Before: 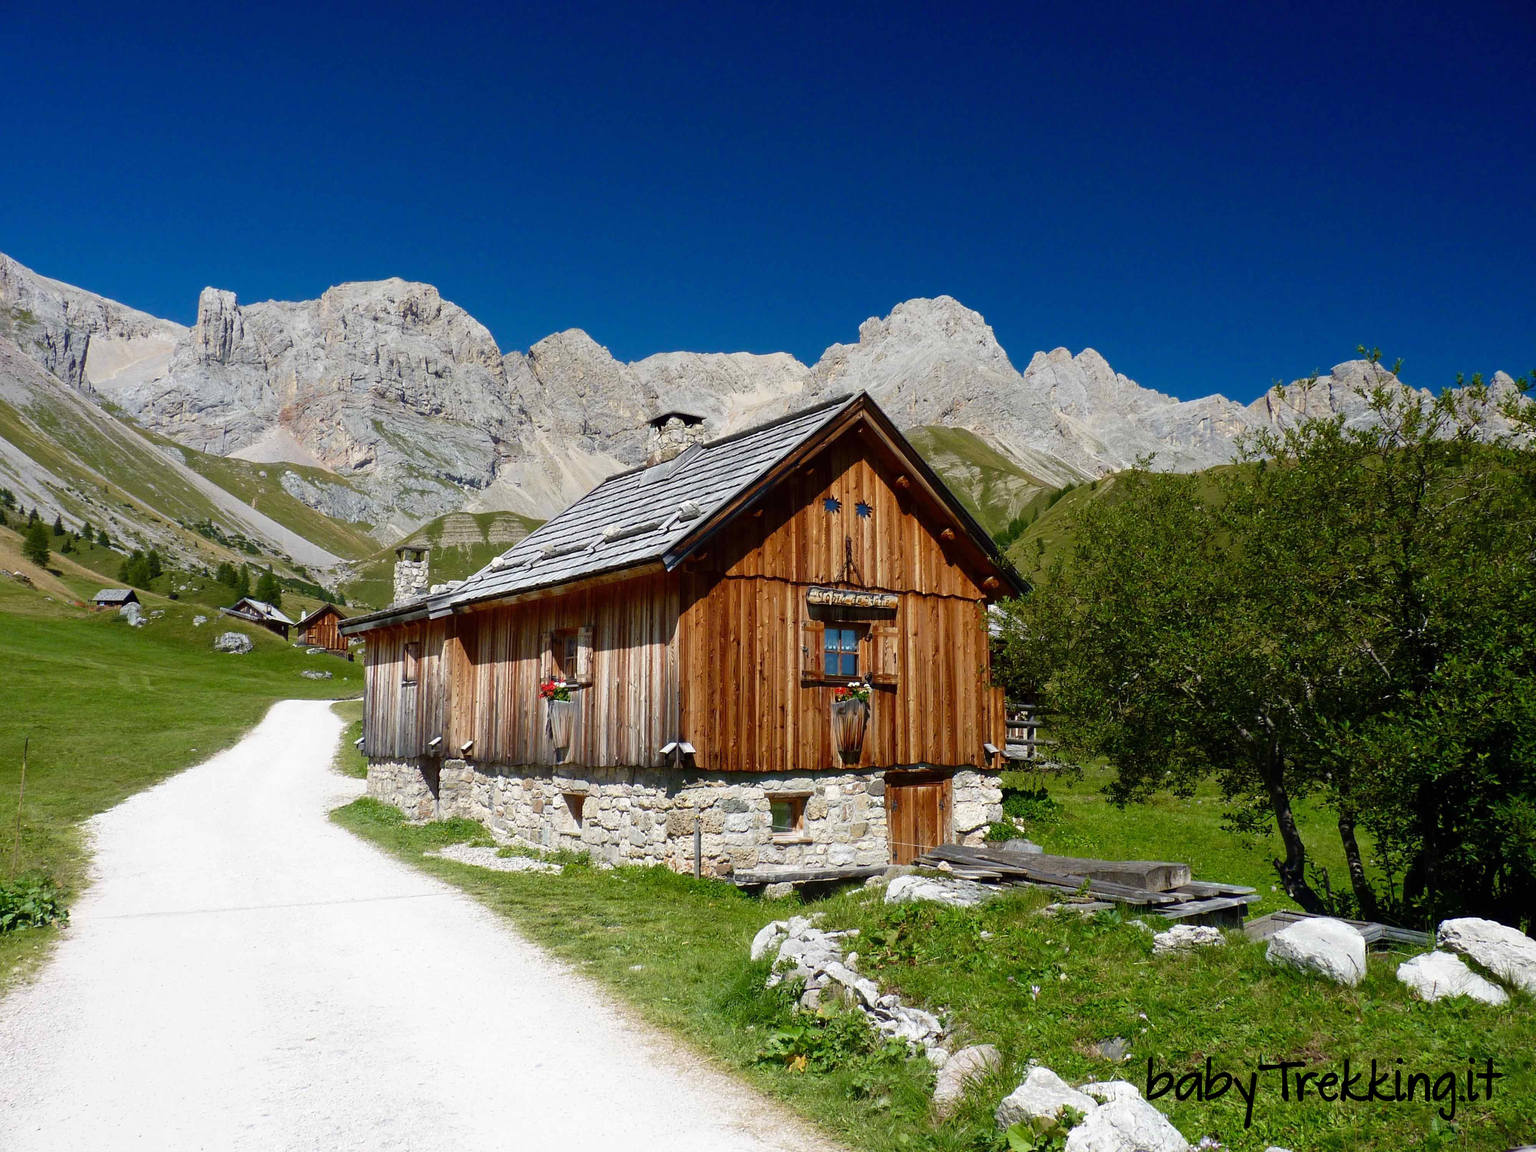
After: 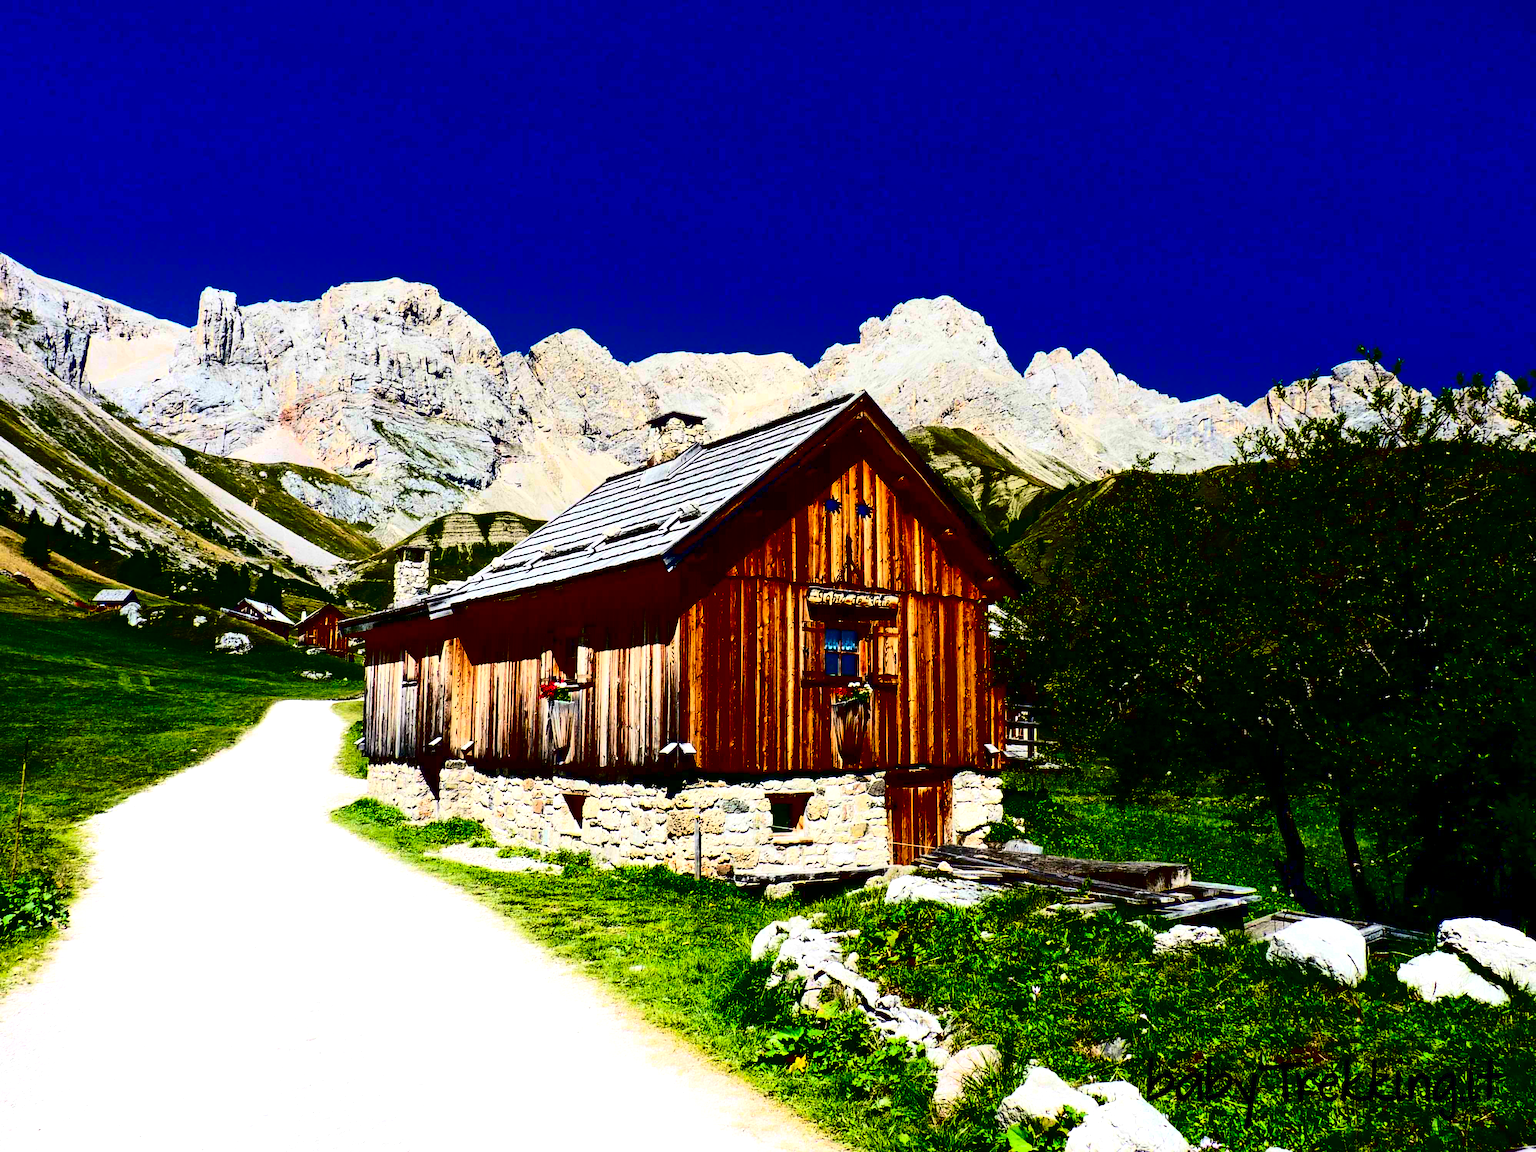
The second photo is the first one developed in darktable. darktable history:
contrast brightness saturation: contrast 0.782, brightness -0.995, saturation 0.992
exposure: black level correction 0.001, exposure 0.499 EV, compensate highlight preservation false
